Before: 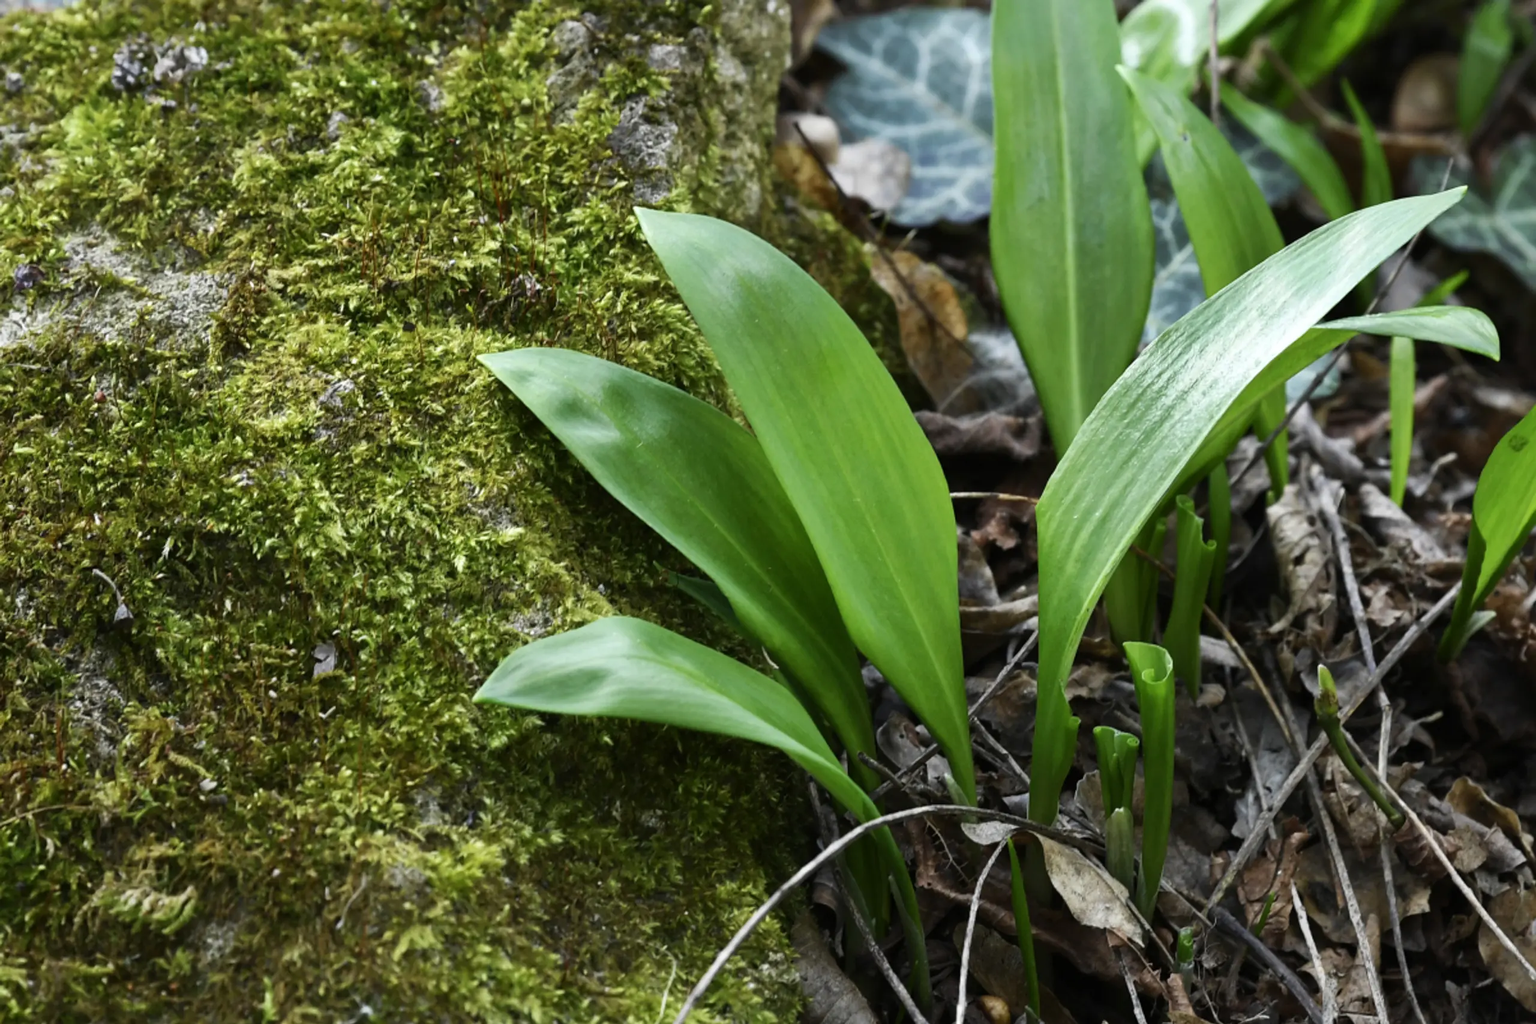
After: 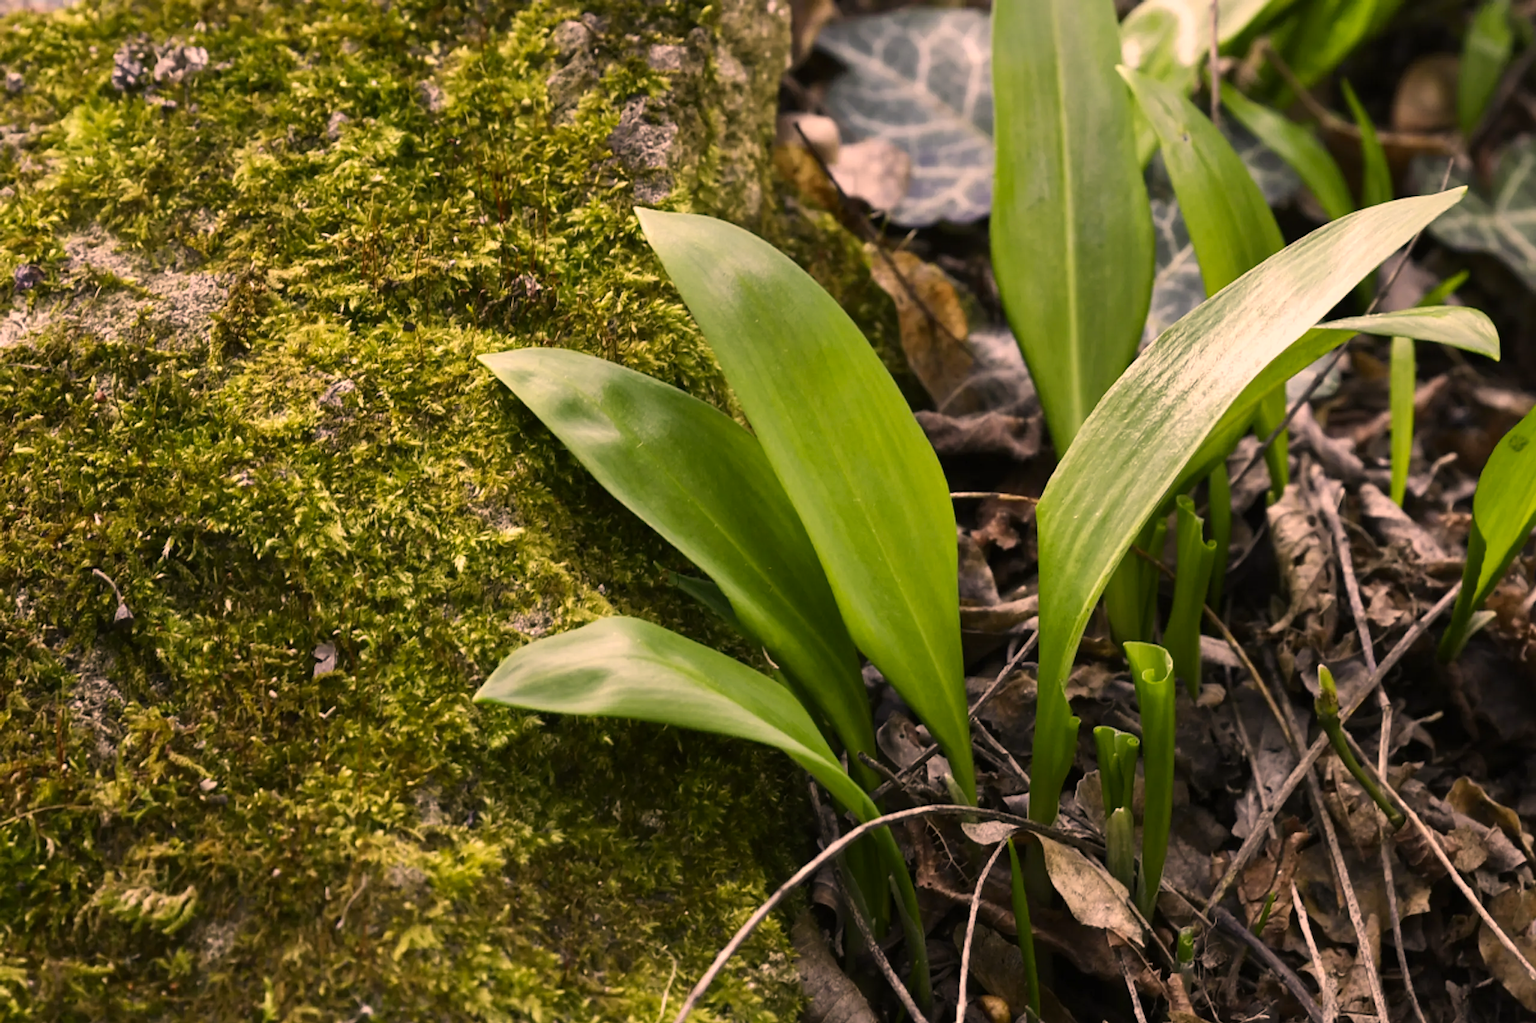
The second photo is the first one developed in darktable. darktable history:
color correction: highlights a* 22.44, highlights b* 22.19
